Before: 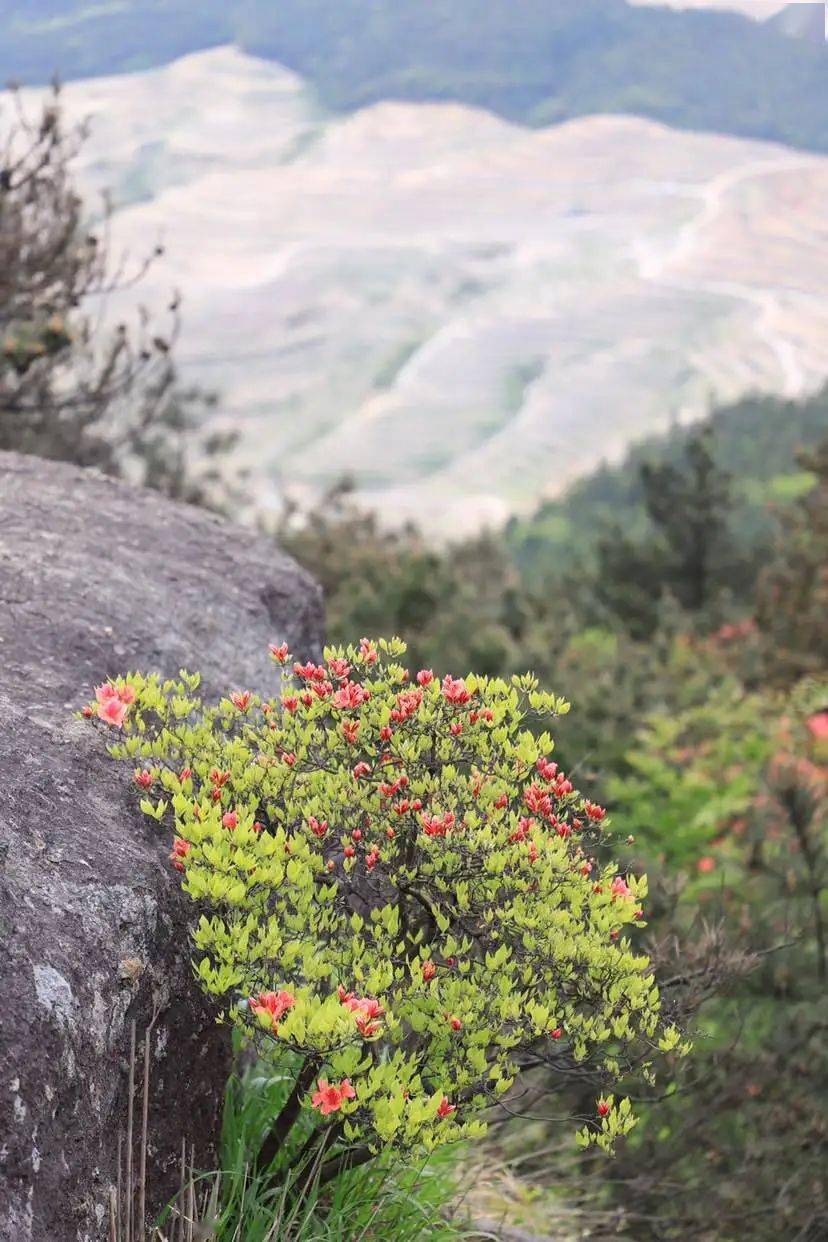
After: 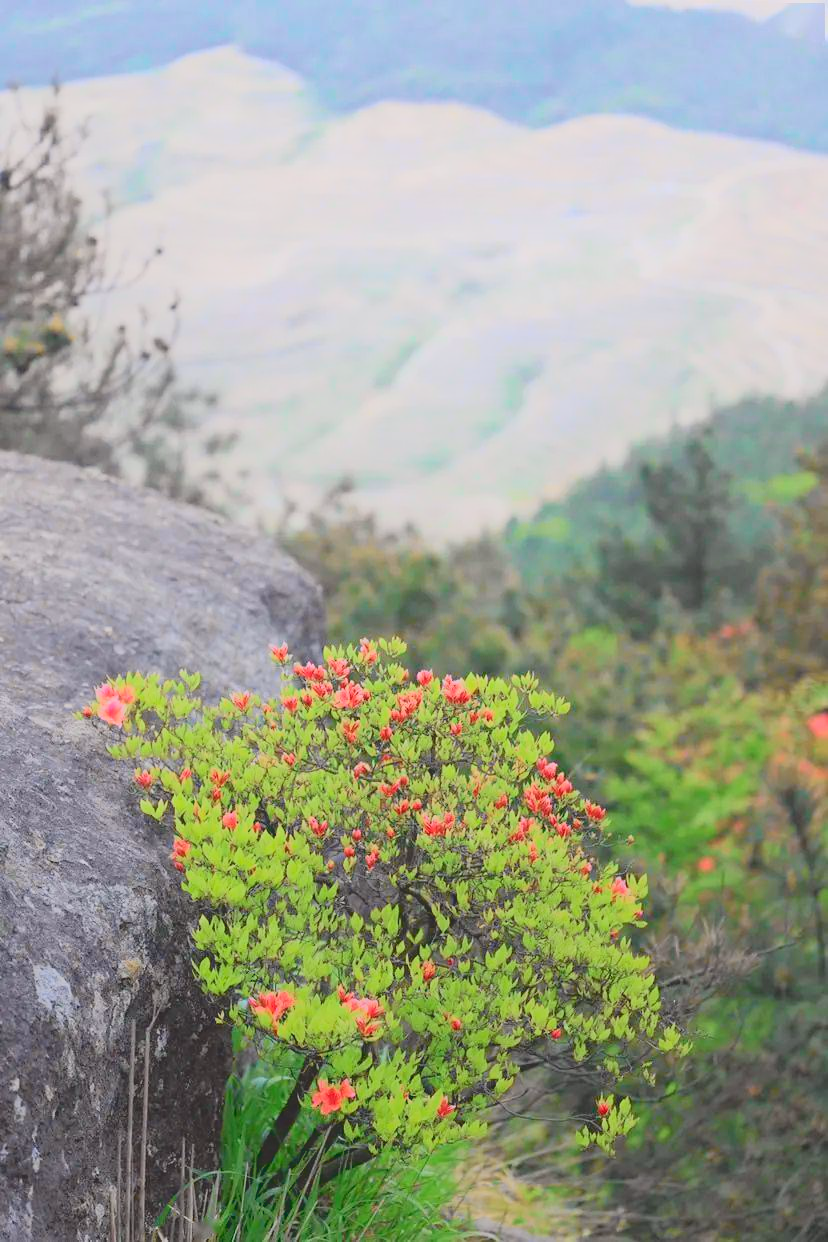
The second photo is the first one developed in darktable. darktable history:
tone curve: curves: ch0 [(0, 0.022) (0.114, 0.088) (0.282, 0.316) (0.446, 0.511) (0.613, 0.693) (0.786, 0.843) (0.999, 0.949)]; ch1 [(0, 0) (0.395, 0.343) (0.463, 0.427) (0.486, 0.474) (0.503, 0.5) (0.535, 0.522) (0.555, 0.546) (0.594, 0.614) (0.755, 0.793) (1, 1)]; ch2 [(0, 0) (0.369, 0.388) (0.449, 0.431) (0.501, 0.5) (0.528, 0.517) (0.561, 0.59) (0.612, 0.646) (0.697, 0.721) (1, 1)], color space Lab, independent channels, preserve colors none
local contrast: detail 69%
